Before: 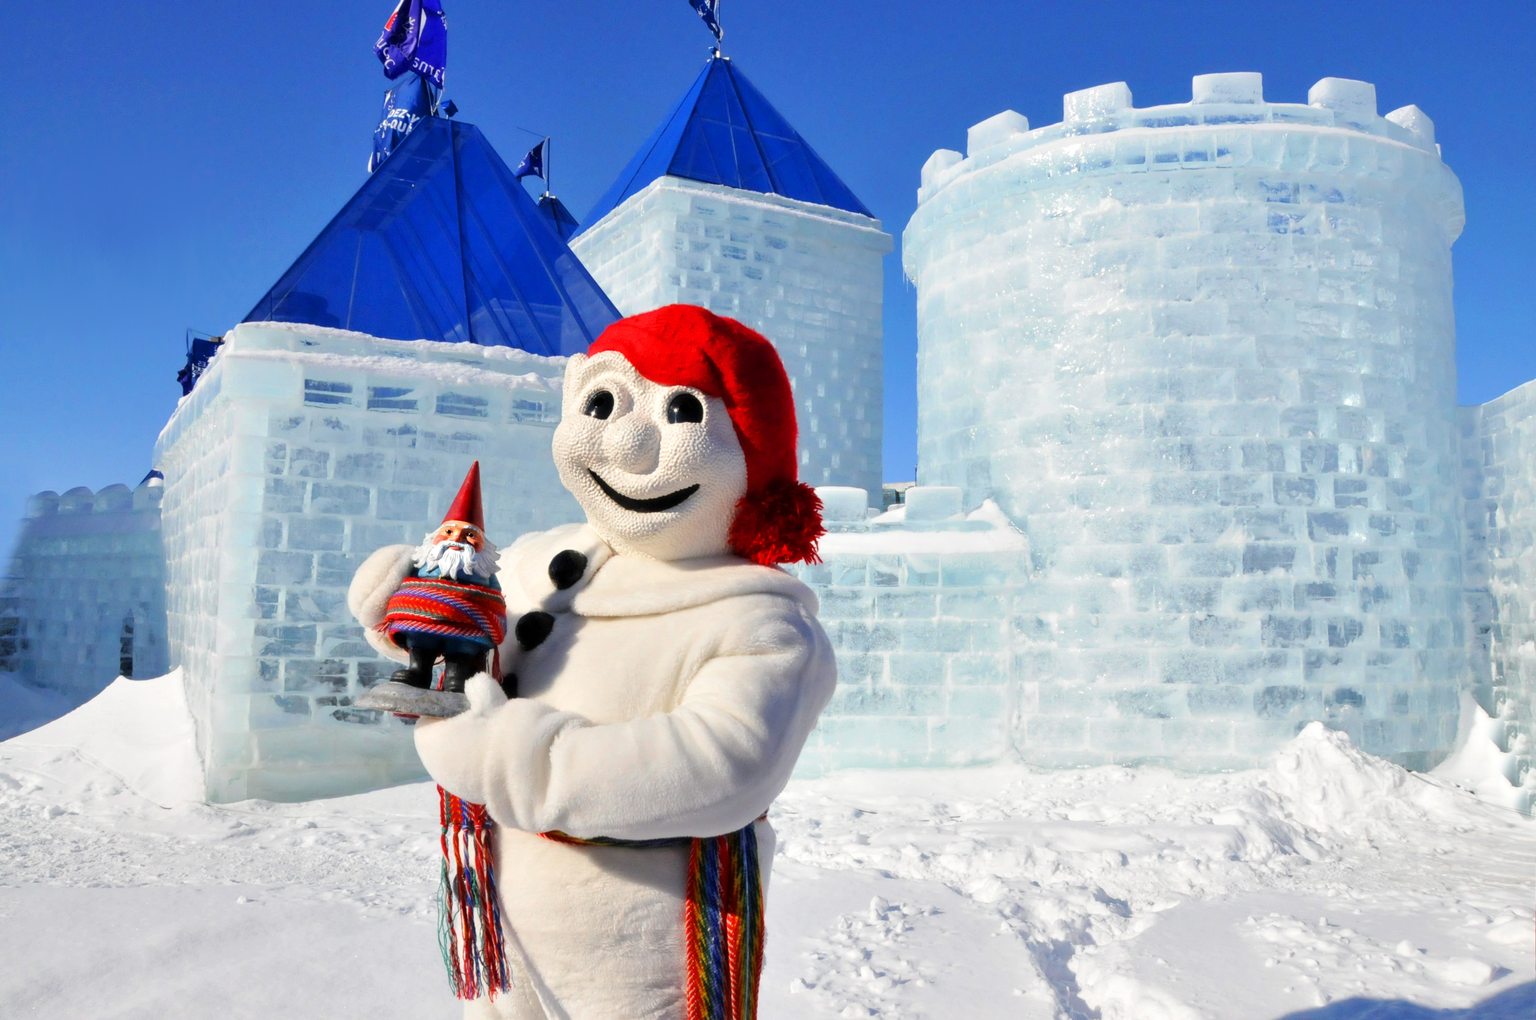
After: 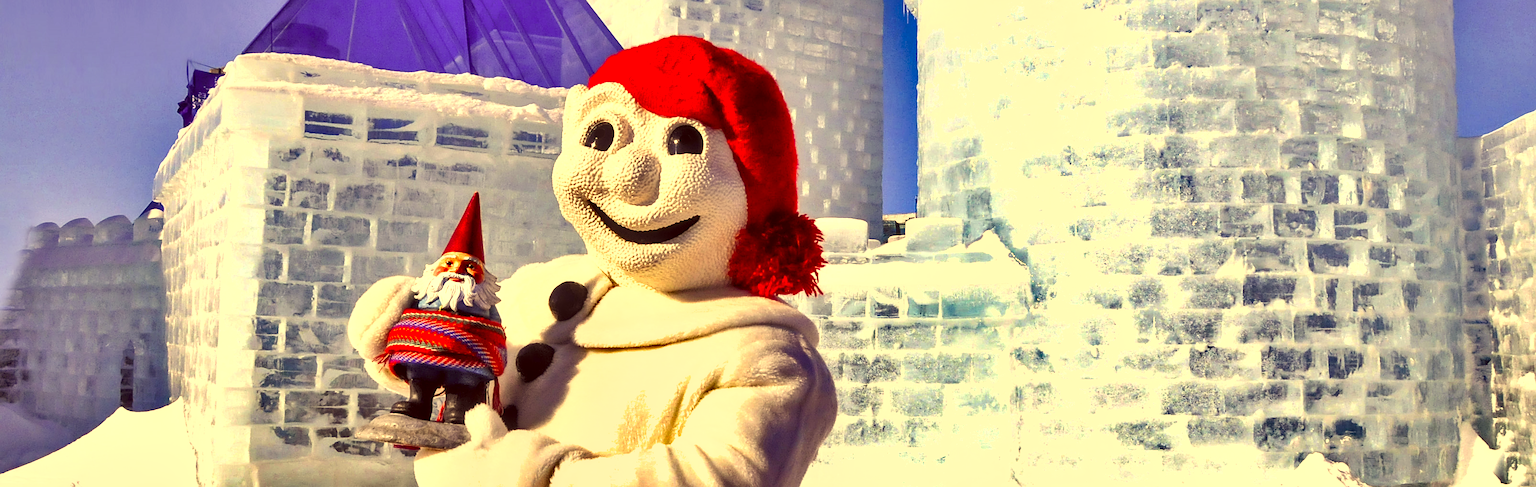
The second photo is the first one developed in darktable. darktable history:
local contrast: detail 130%
sharpen: on, module defaults
exposure: black level correction 0, exposure 0.5 EV, compensate highlight preservation false
crop and rotate: top 26.403%, bottom 25.797%
color correction: highlights a* 9.95, highlights b* 39.34, shadows a* 14.69, shadows b* 3.33
contrast brightness saturation: saturation -0.047
shadows and highlights: radius 100.77, shadows 50.39, highlights -65.53, highlights color adjustment 88.97%, soften with gaussian
